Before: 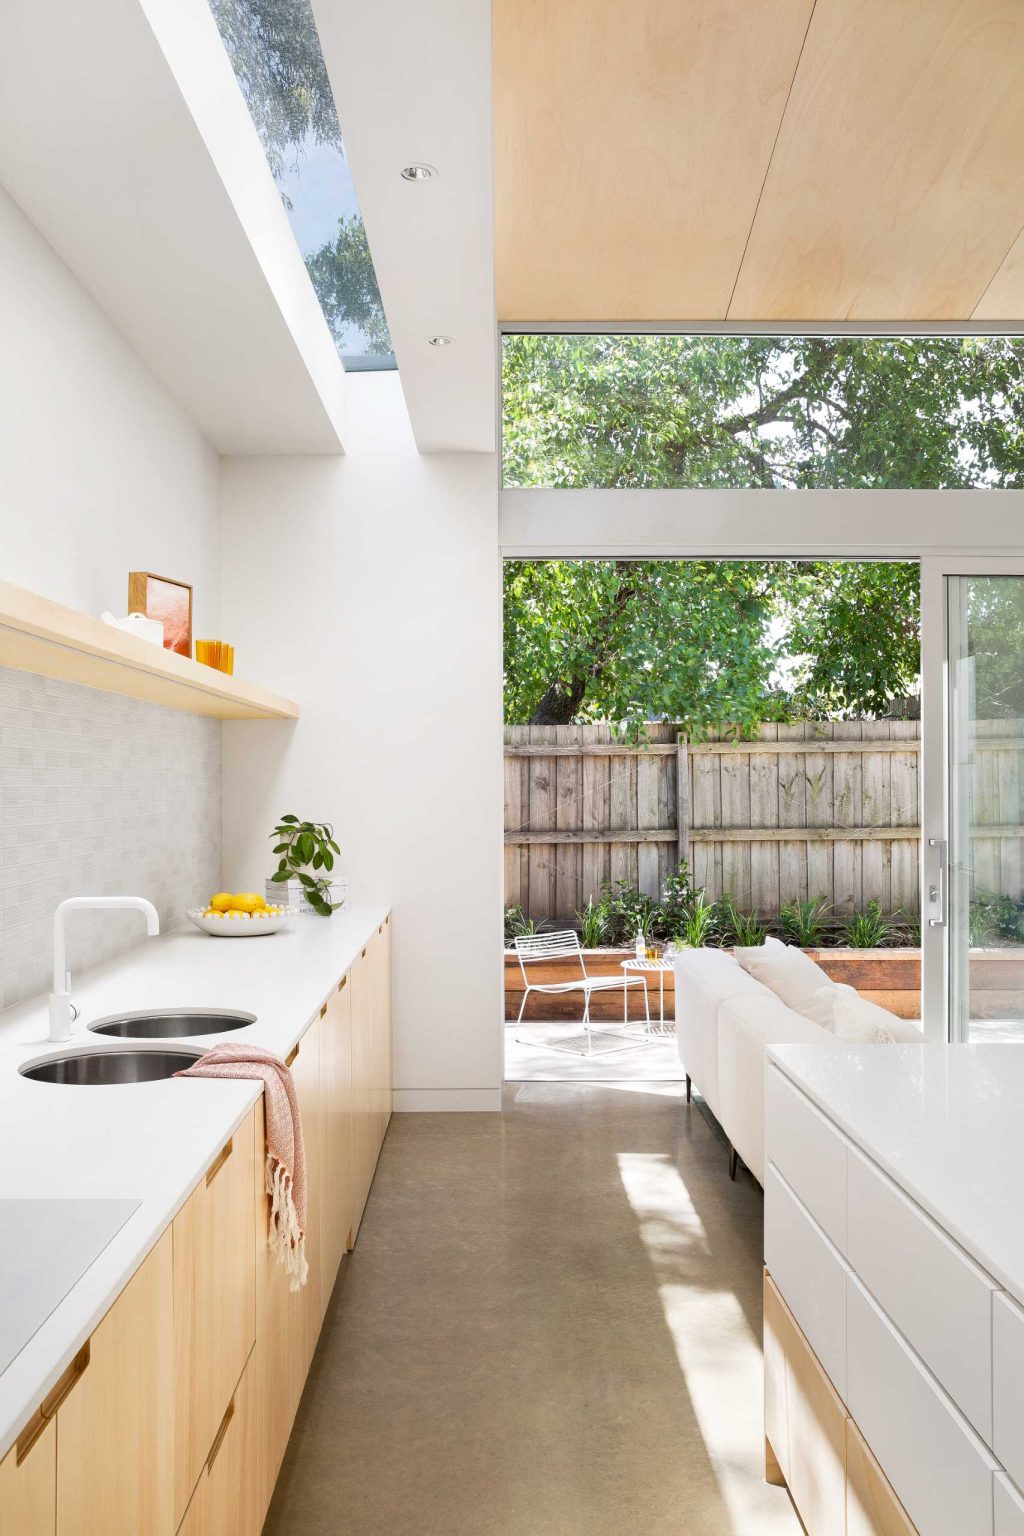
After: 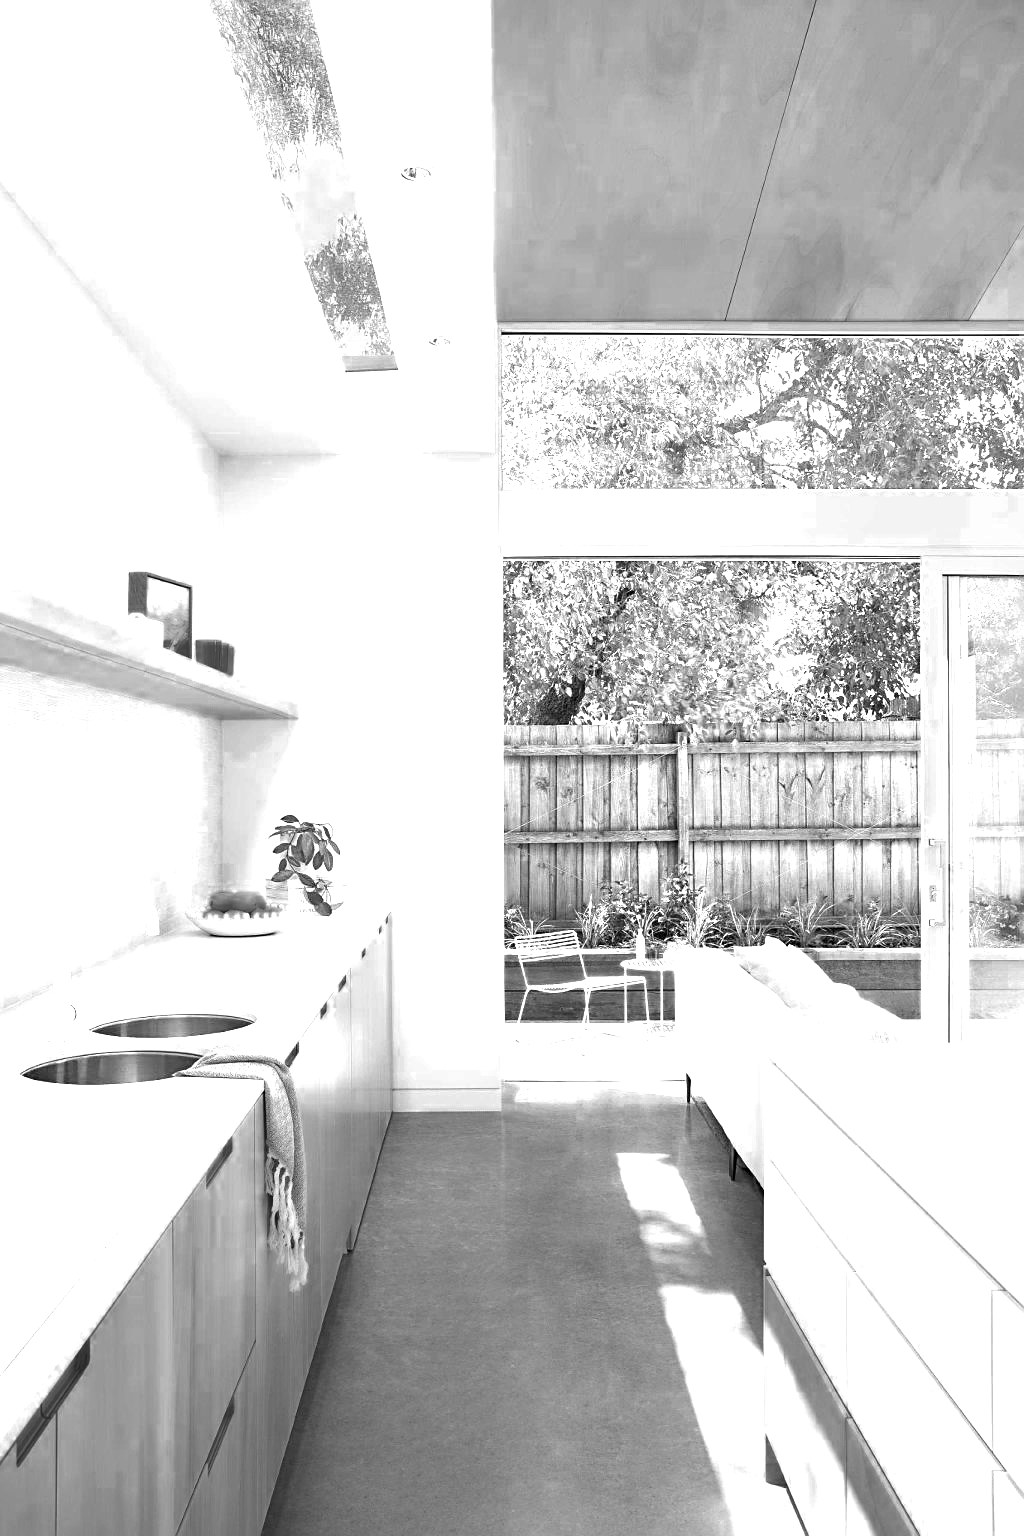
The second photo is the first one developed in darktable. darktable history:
sharpen: on, module defaults
color zones: curves: ch0 [(0.002, 0.429) (0.121, 0.212) (0.198, 0.113) (0.276, 0.344) (0.331, 0.541) (0.41, 0.56) (0.482, 0.289) (0.619, 0.227) (0.721, 0.18) (0.821, 0.435) (0.928, 0.555) (1, 0.587)]; ch1 [(0, 0) (0.143, 0) (0.286, 0) (0.429, 0) (0.571, 0) (0.714, 0) (0.857, 0)]
exposure: black level correction 0, exposure 1.3 EV, compensate exposure bias true, compensate highlight preservation false
